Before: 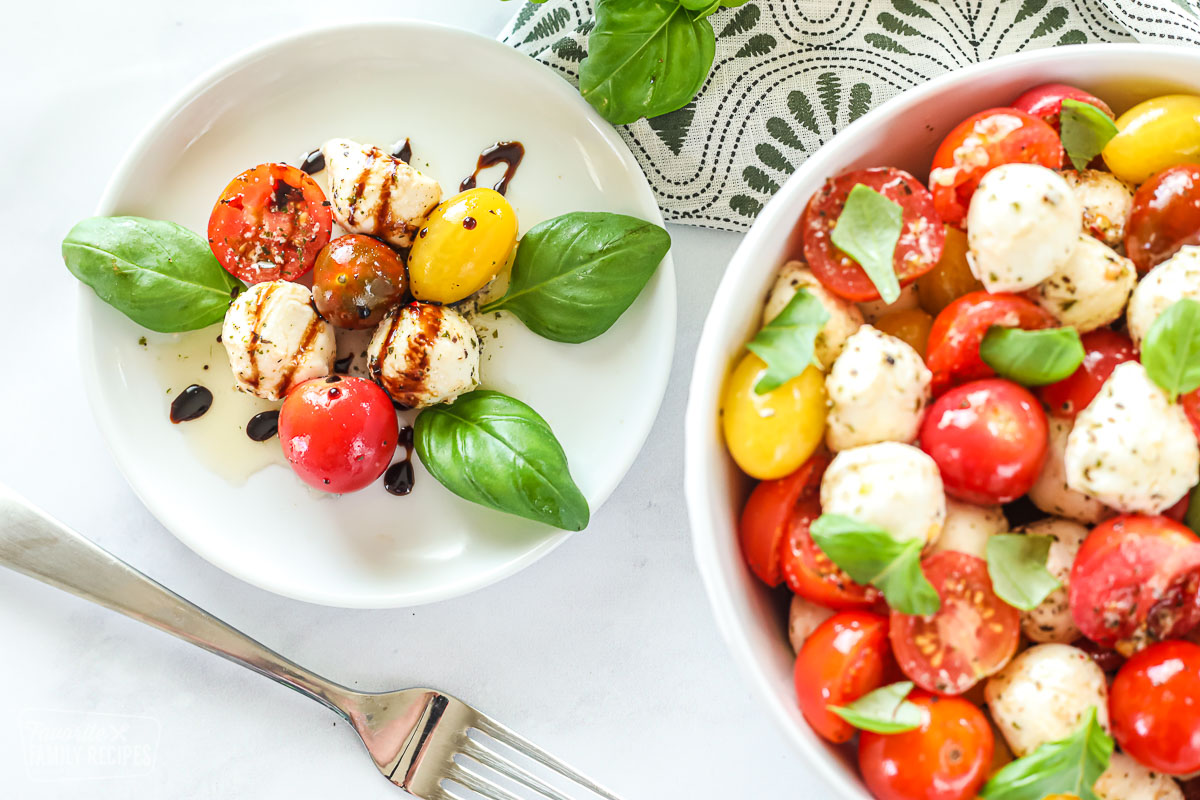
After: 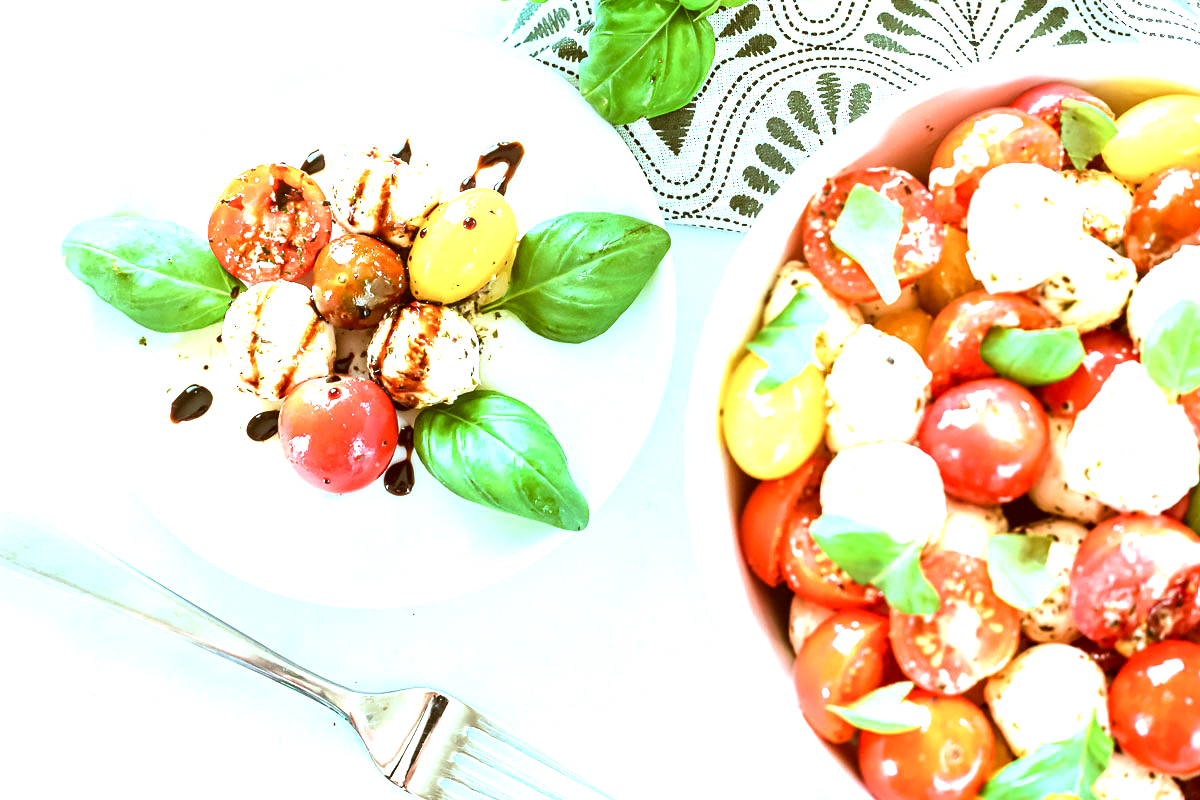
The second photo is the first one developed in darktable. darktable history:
exposure: exposure 0.661 EV, compensate exposure bias true, compensate highlight preservation false
color correction: highlights a* -14.68, highlights b* -16.38, shadows a* 10.74, shadows b* 30.05
tone equalizer: -8 EV -0.759 EV, -7 EV -0.709 EV, -6 EV -0.585 EV, -5 EV -0.399 EV, -3 EV 0.396 EV, -2 EV 0.6 EV, -1 EV 0.688 EV, +0 EV 0.746 EV, edges refinement/feathering 500, mask exposure compensation -1.57 EV, preserve details no
